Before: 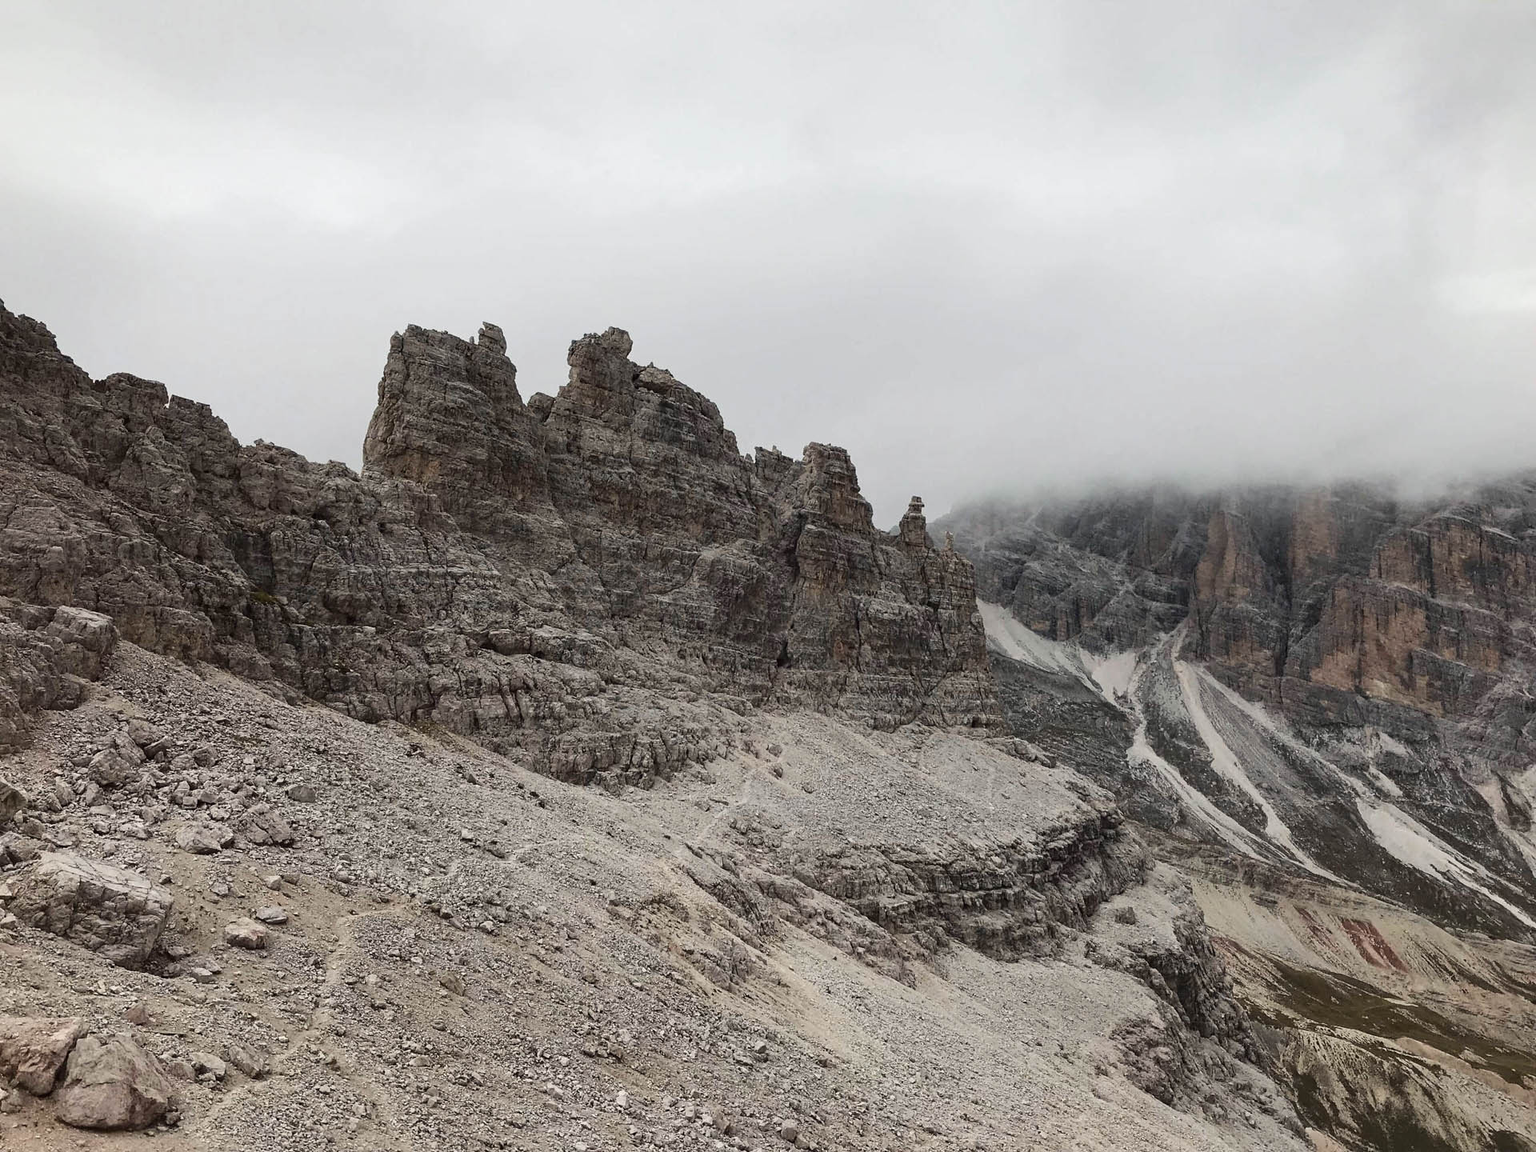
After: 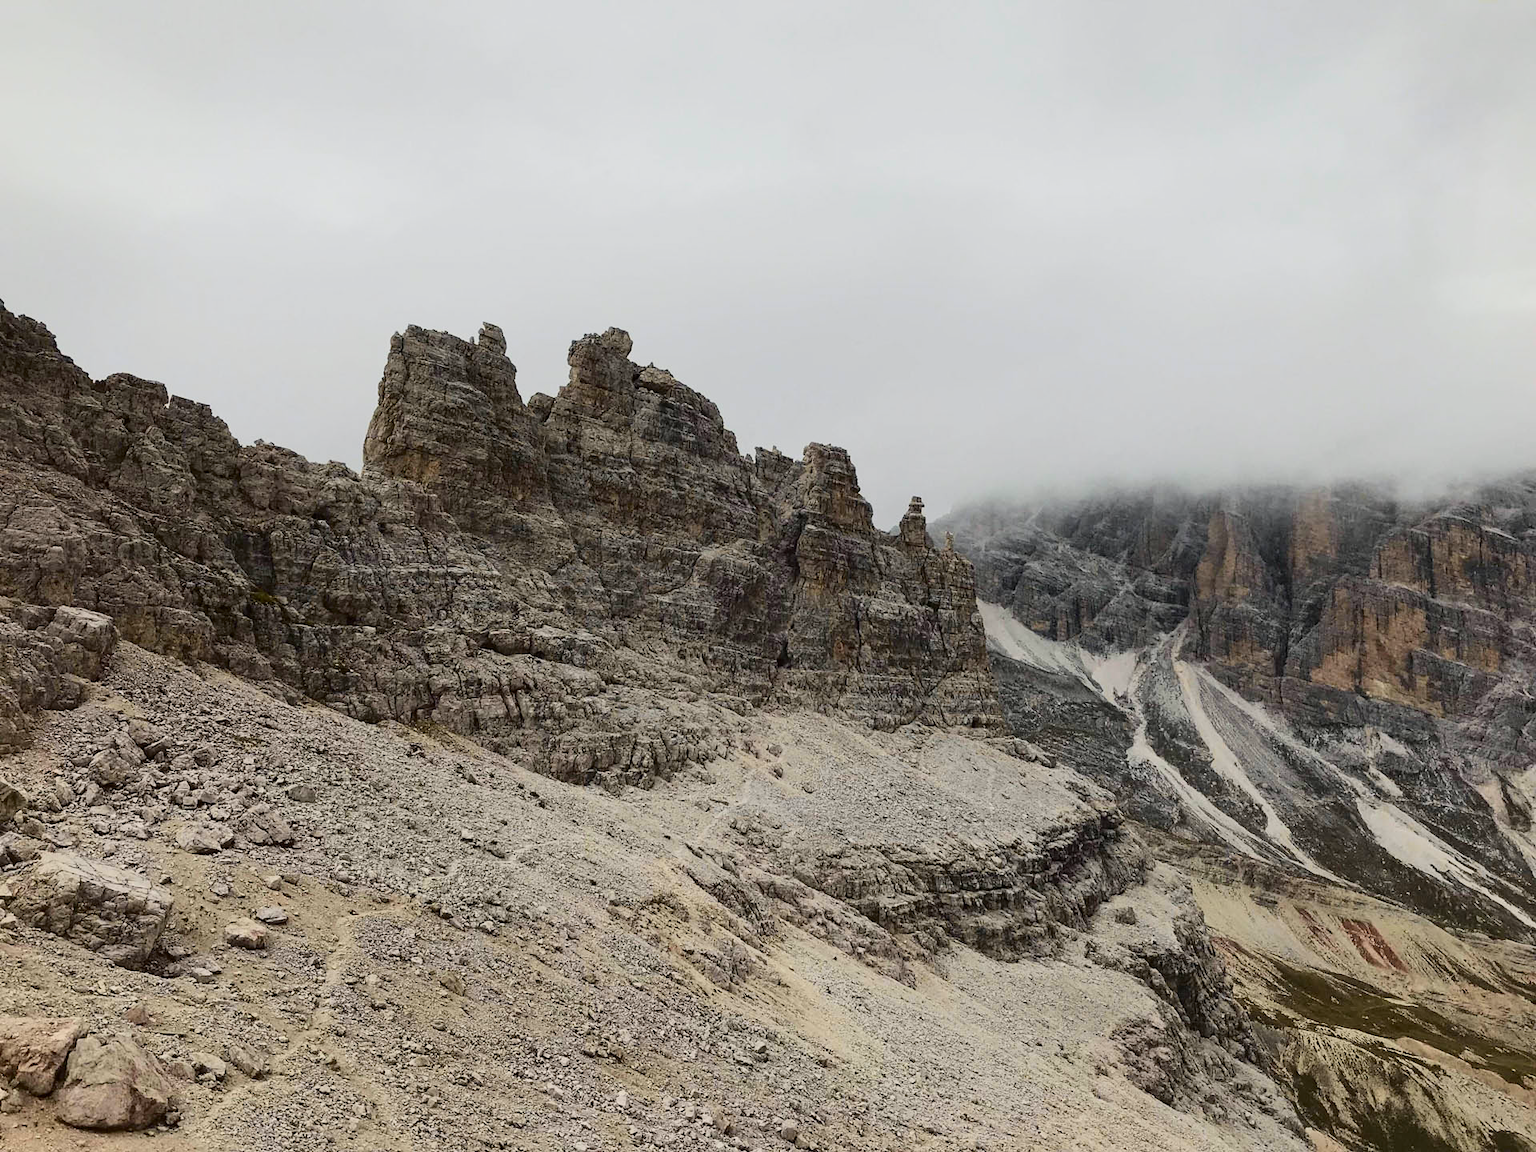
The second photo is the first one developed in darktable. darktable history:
tone curve: curves: ch0 [(0, 0) (0.091, 0.066) (0.184, 0.16) (0.491, 0.519) (0.748, 0.765) (1, 0.919)]; ch1 [(0, 0) (0.179, 0.173) (0.322, 0.32) (0.424, 0.424) (0.502, 0.5) (0.56, 0.575) (0.631, 0.675) (0.777, 0.806) (1, 1)]; ch2 [(0, 0) (0.434, 0.447) (0.497, 0.498) (0.539, 0.566) (0.676, 0.691) (1, 1)], color space Lab, independent channels, preserve colors none
